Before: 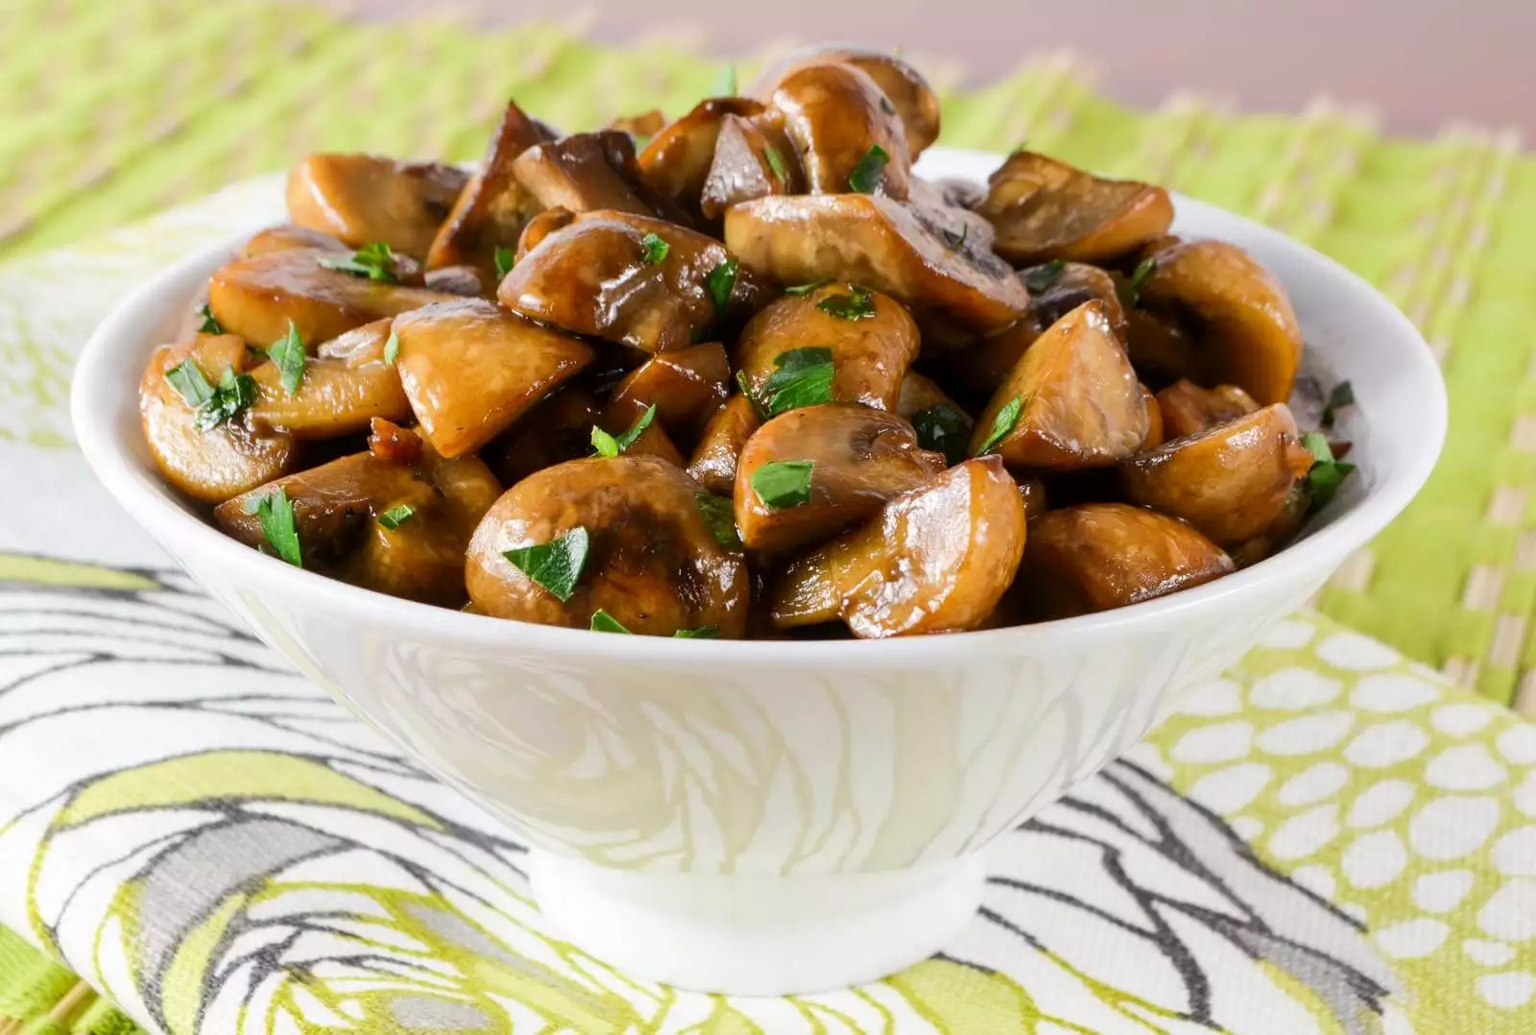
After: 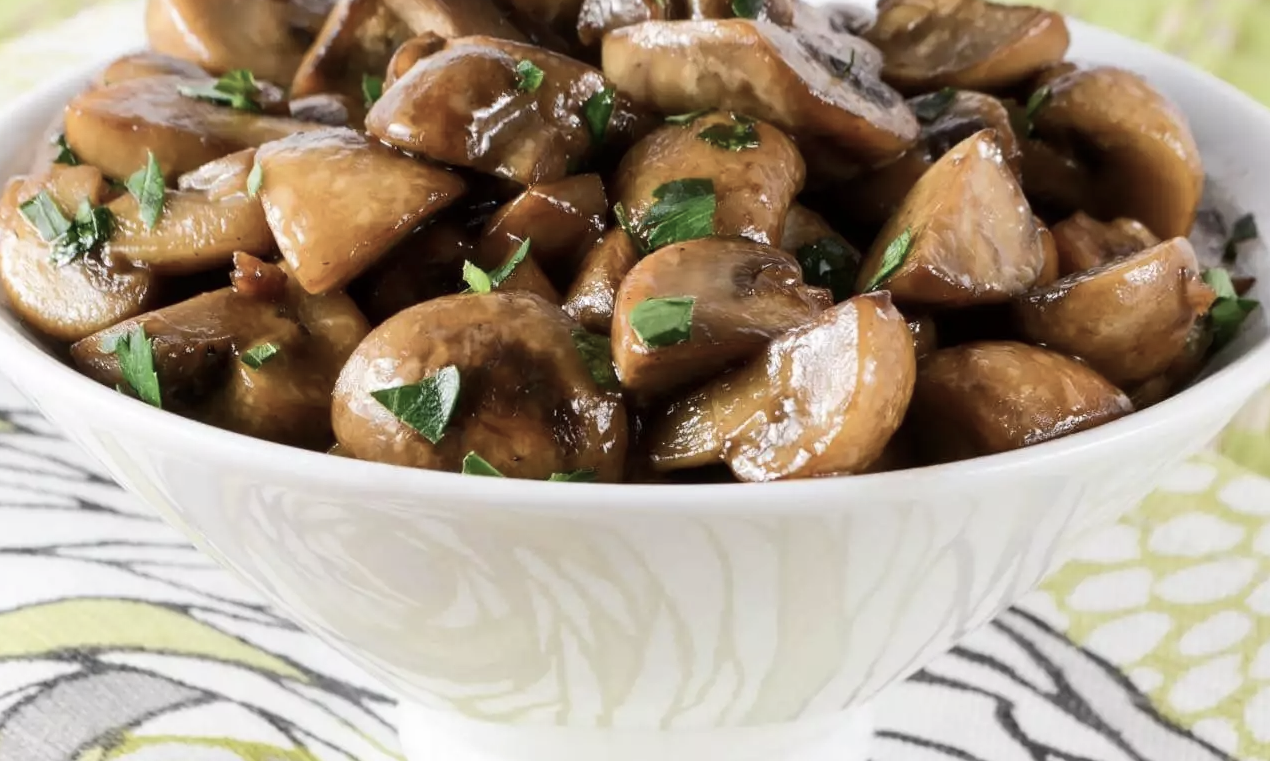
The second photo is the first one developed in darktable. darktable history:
crop: left 9.596%, top 17.031%, right 11.003%, bottom 12.356%
contrast brightness saturation: contrast 0.105, saturation -0.367
